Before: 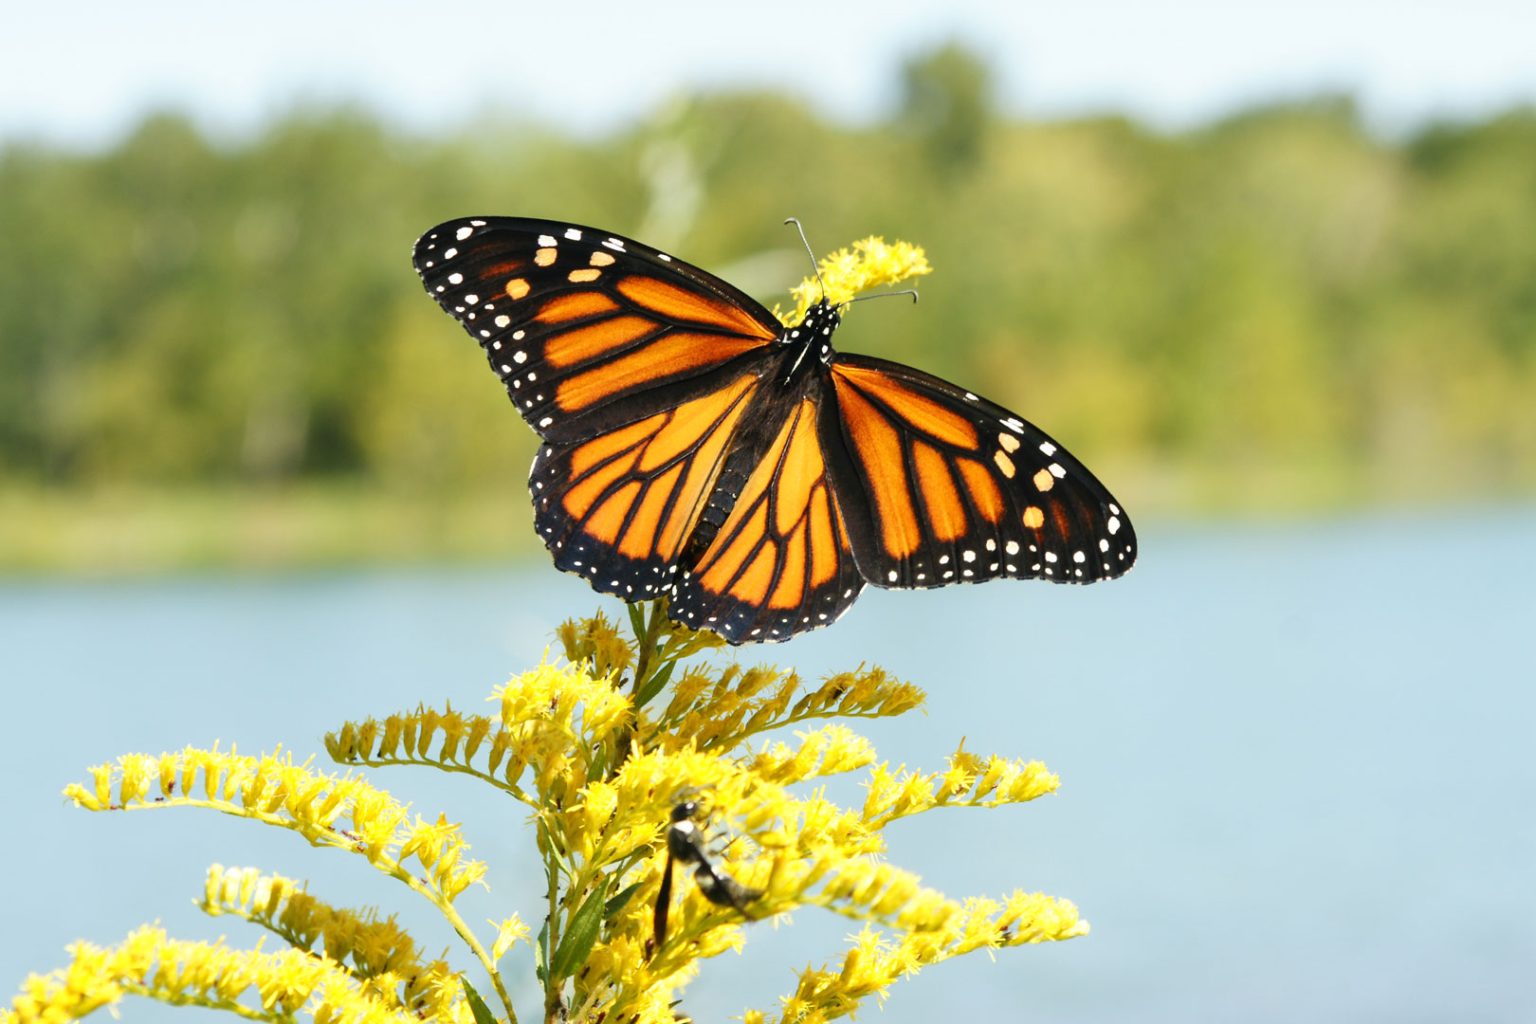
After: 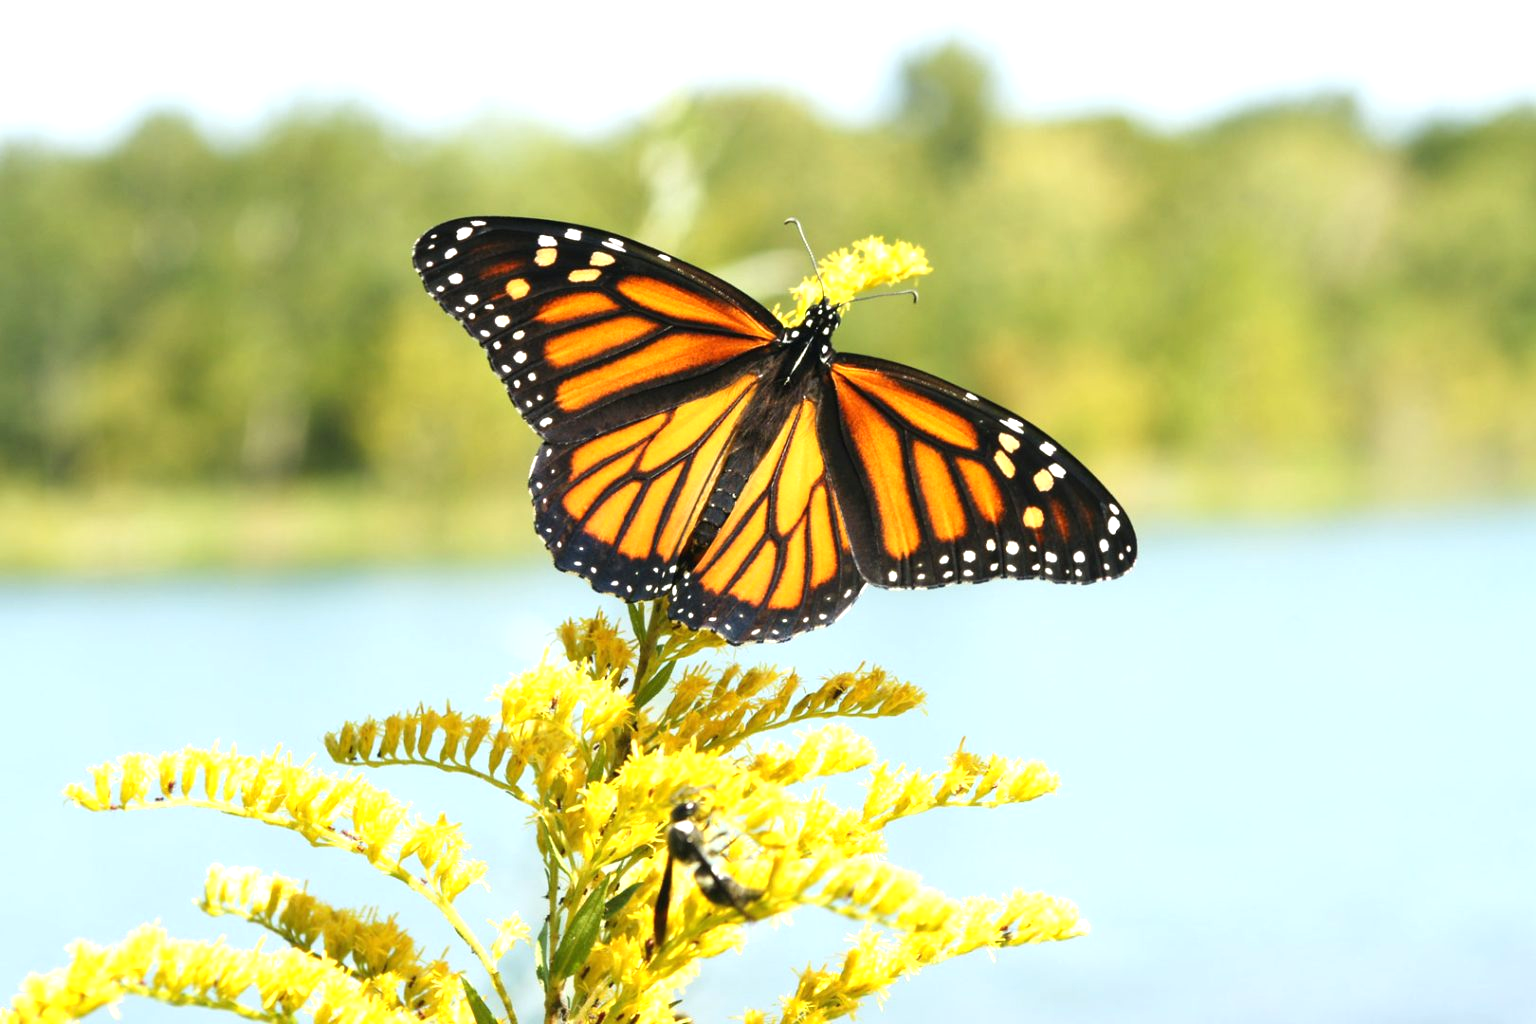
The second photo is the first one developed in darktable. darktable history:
exposure: black level correction 0, exposure 0.5 EV, compensate exposure bias true, compensate highlight preservation false
tone equalizer: on, module defaults
